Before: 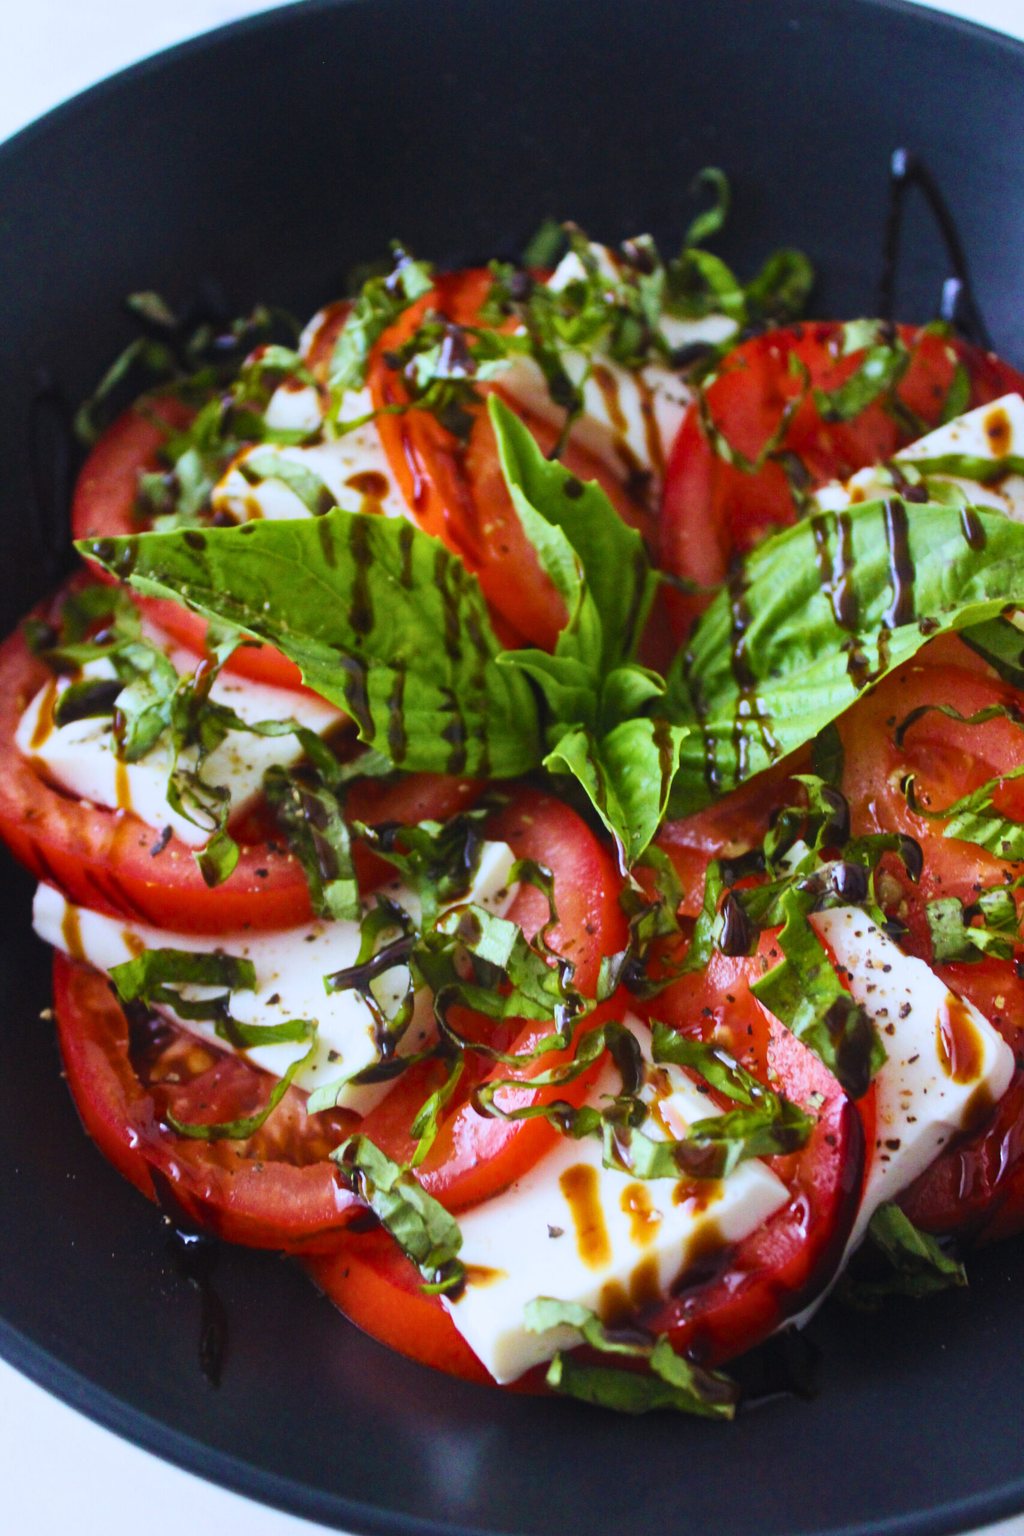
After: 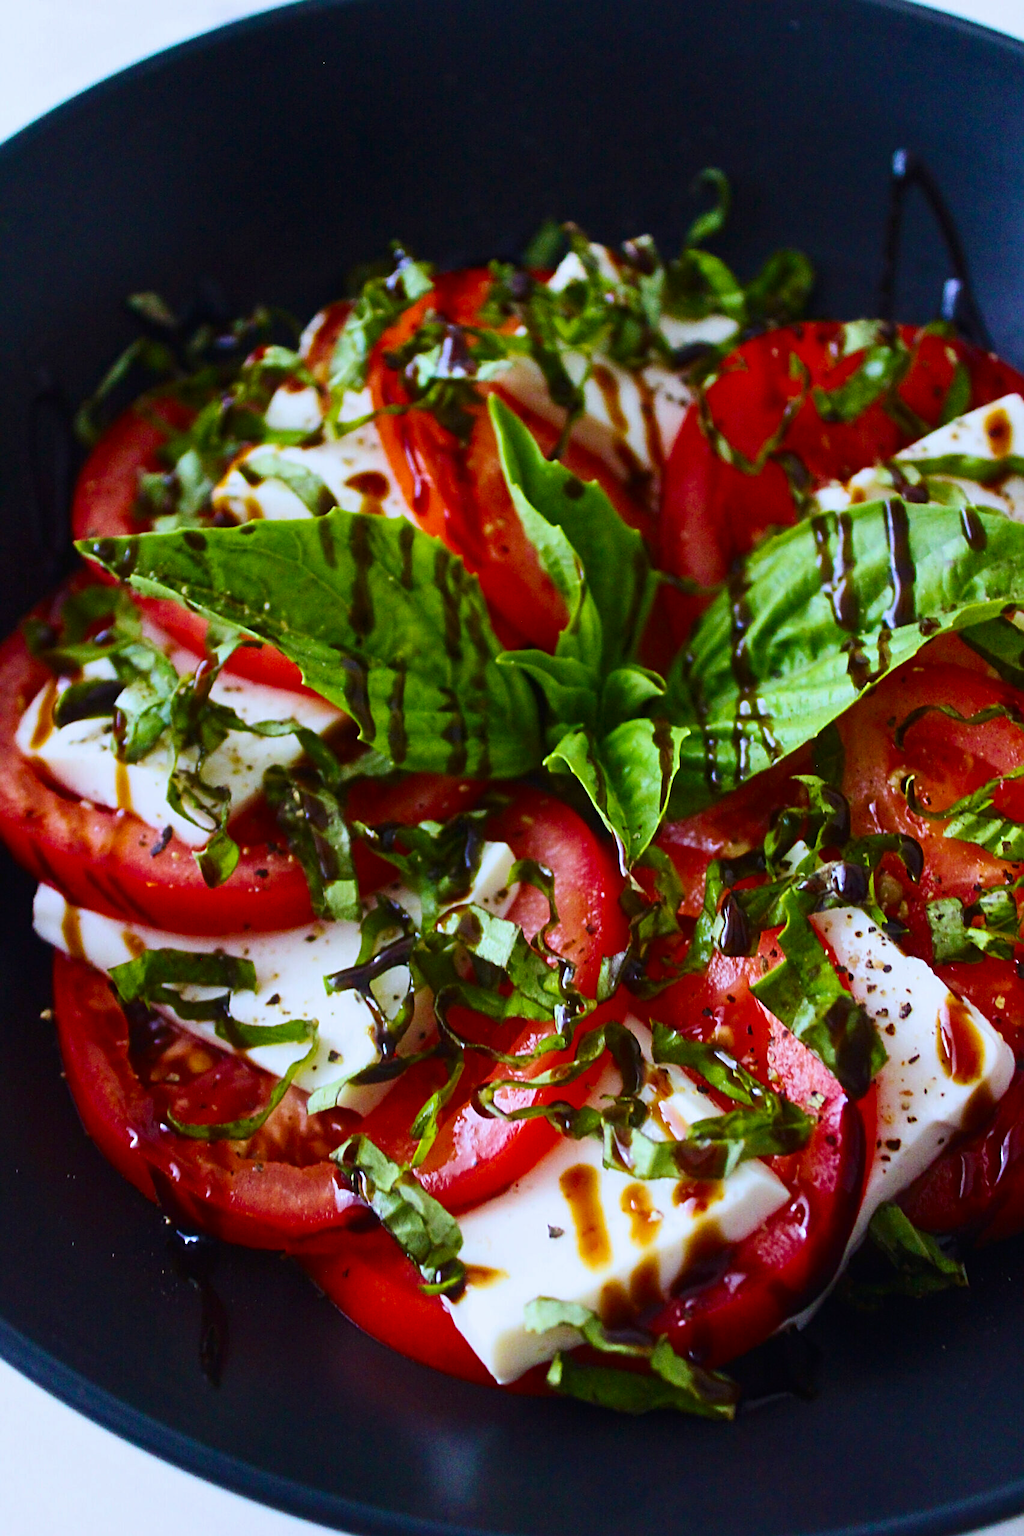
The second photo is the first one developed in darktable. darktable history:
sharpen: radius 2.531, amount 0.628
contrast brightness saturation: contrast 0.07, brightness -0.14, saturation 0.11
